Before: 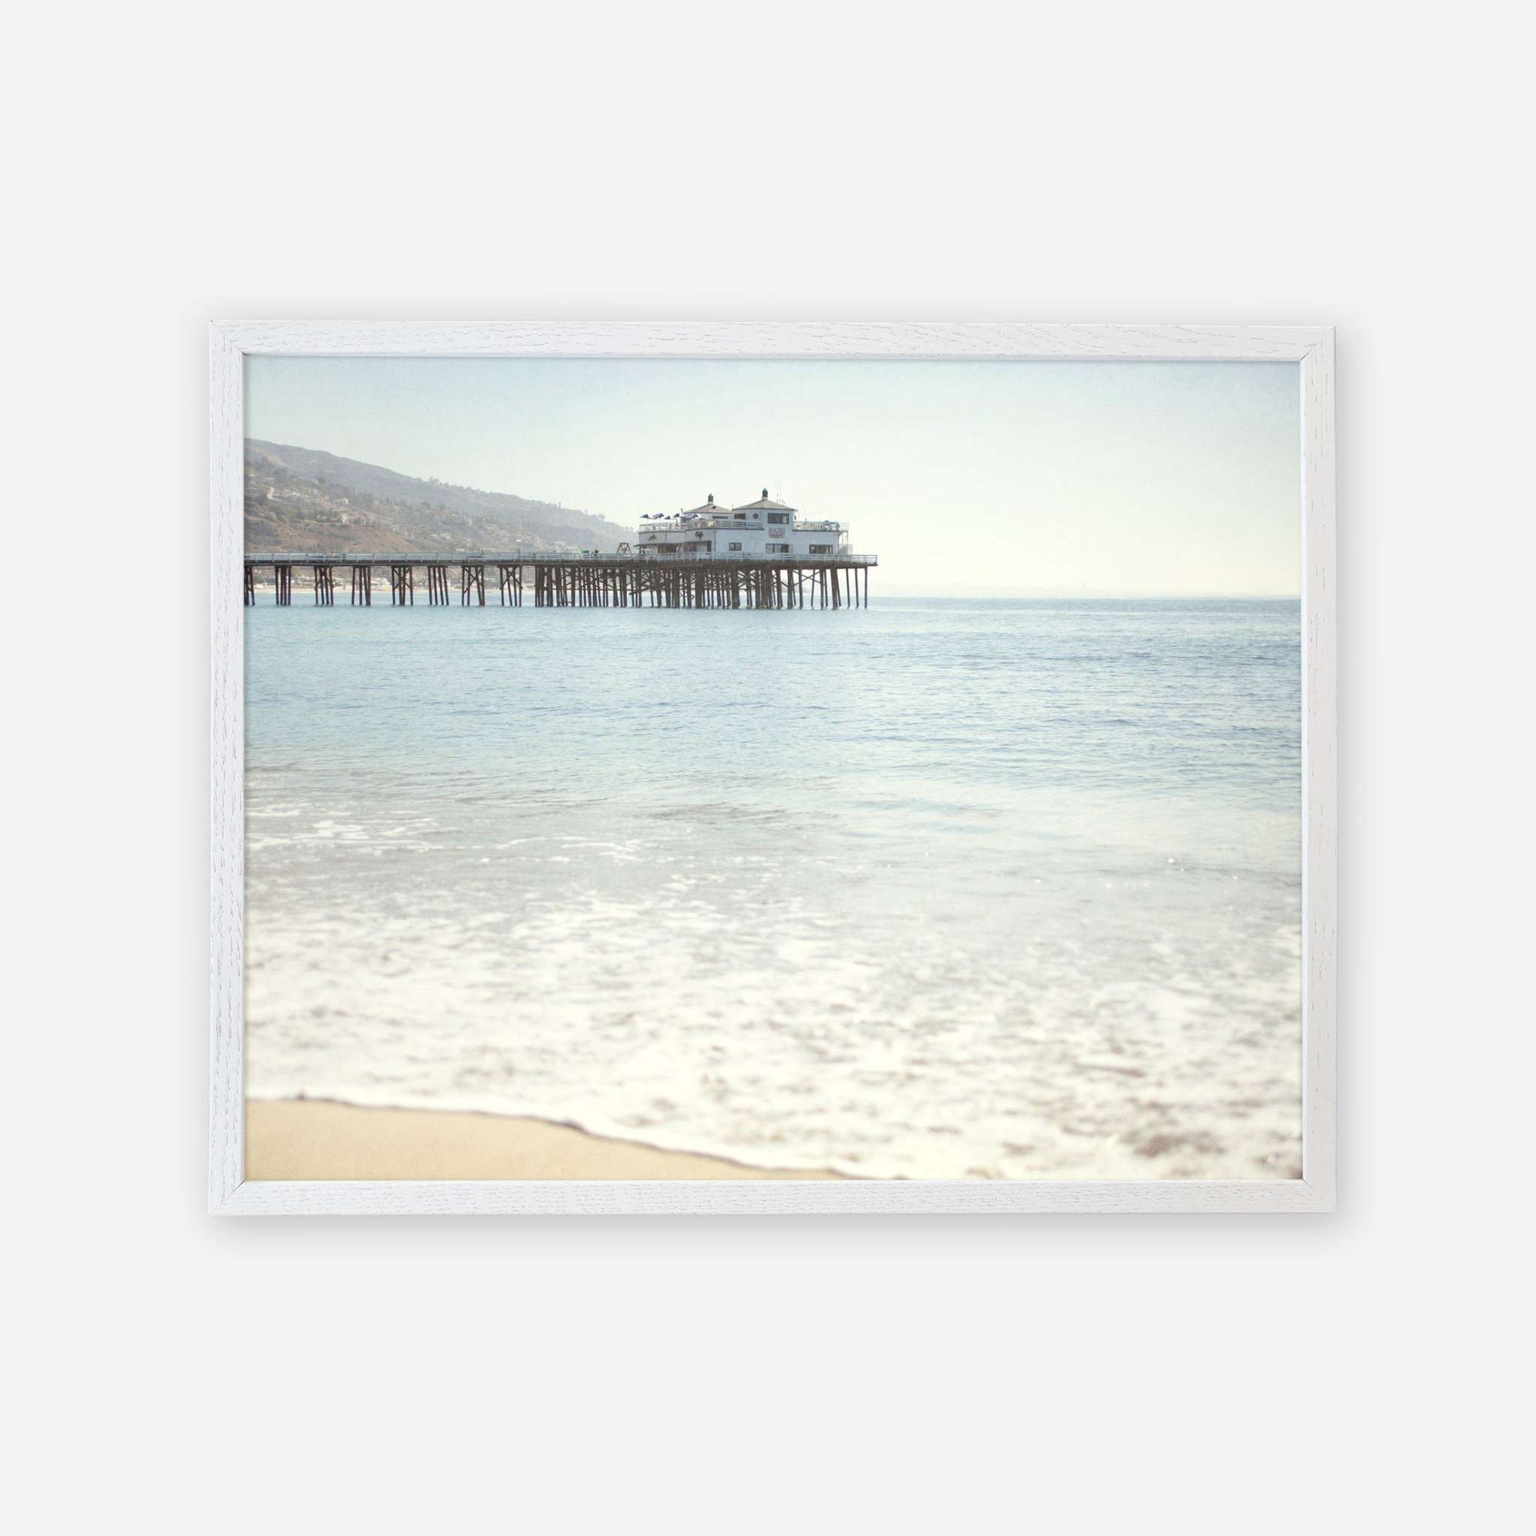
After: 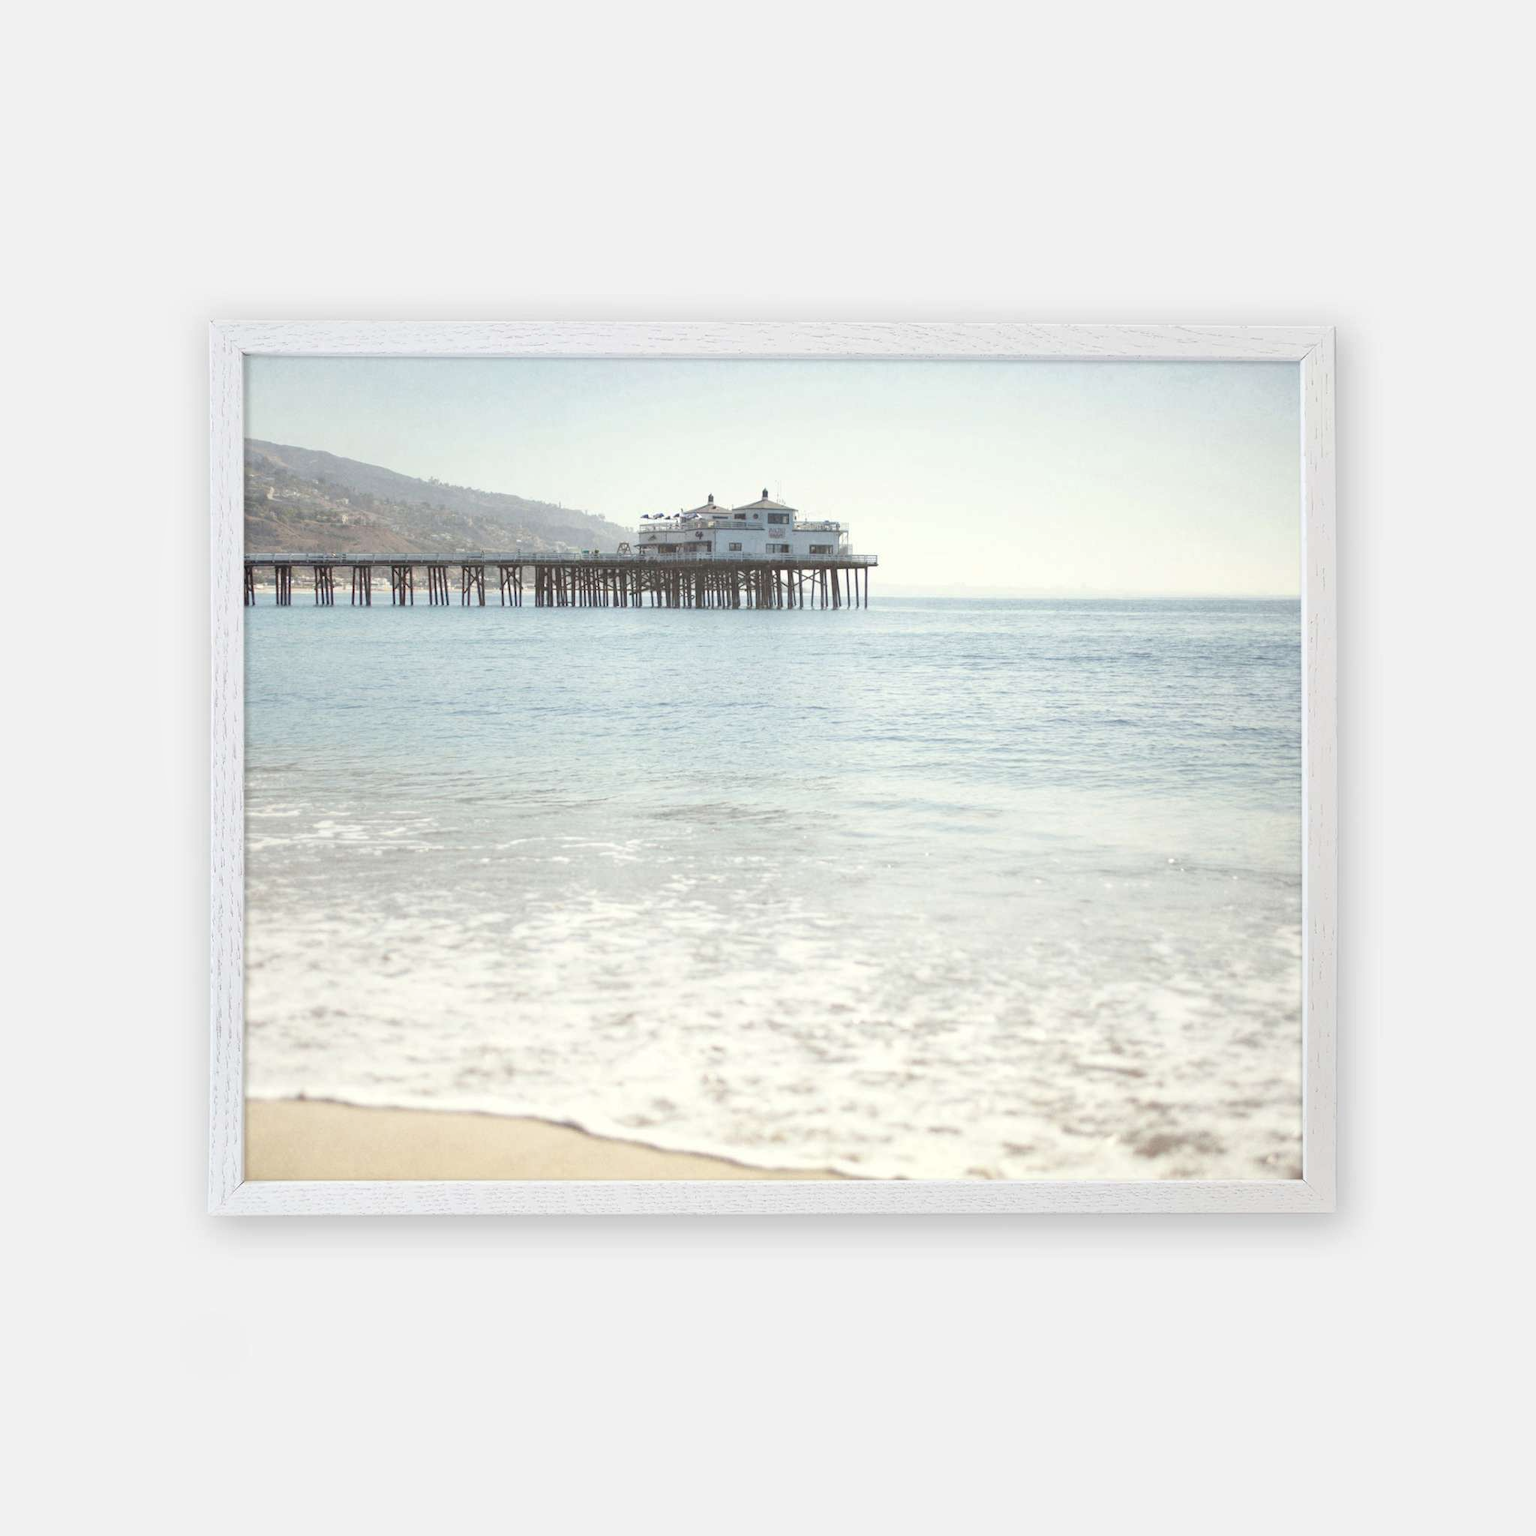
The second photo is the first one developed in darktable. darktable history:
shadows and highlights: radius 125.46, shadows 21.19, highlights -21.19, low approximation 0.01
contrast brightness saturation: saturation -0.05
